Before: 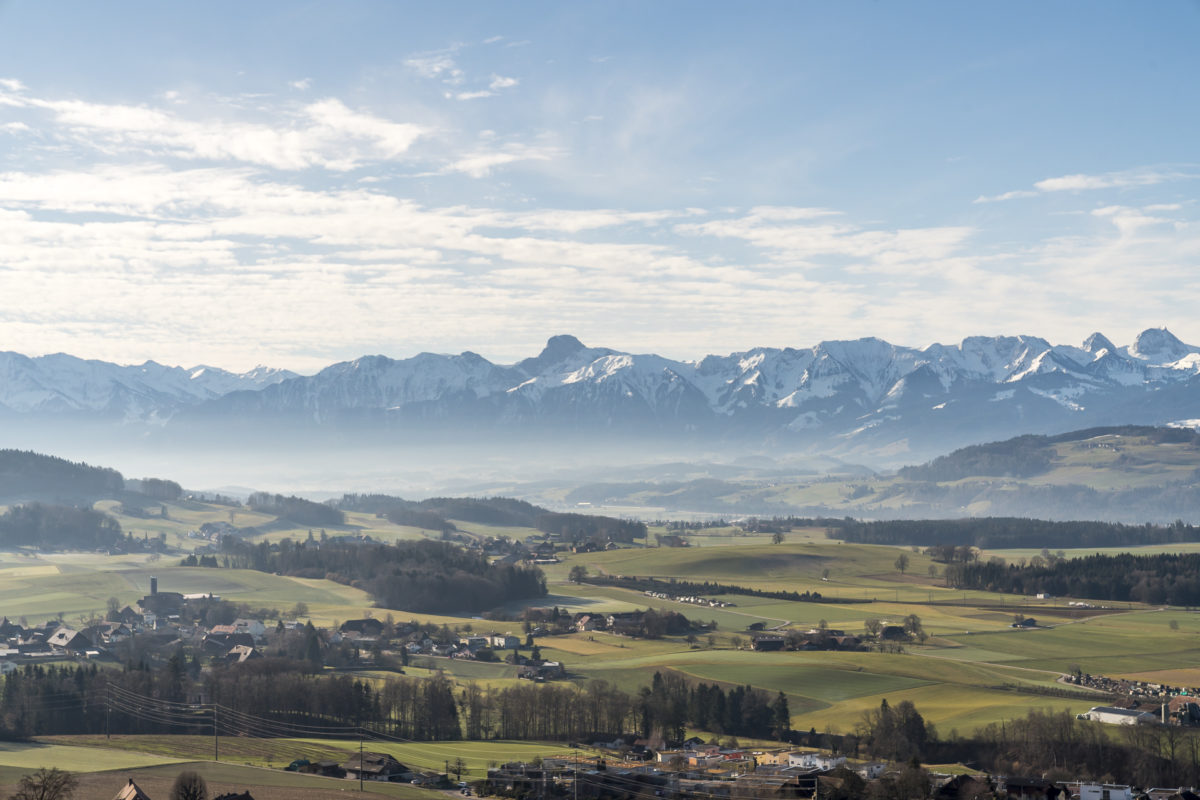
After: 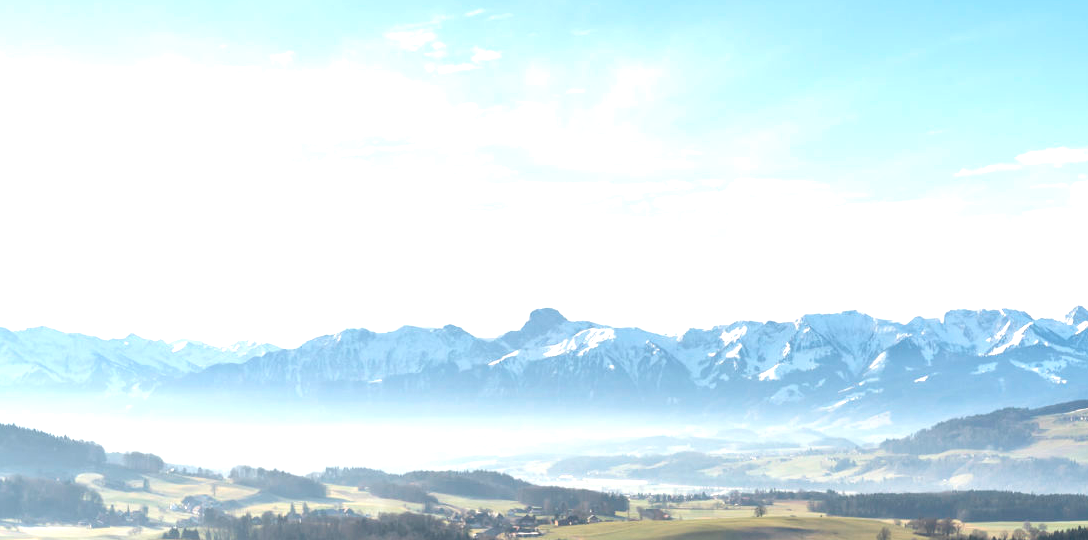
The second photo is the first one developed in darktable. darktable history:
white balance: emerald 1
crop: left 1.509%, top 3.452%, right 7.696%, bottom 28.452%
exposure: black level correction -0.005, exposure 1.002 EV, compensate highlight preservation false
